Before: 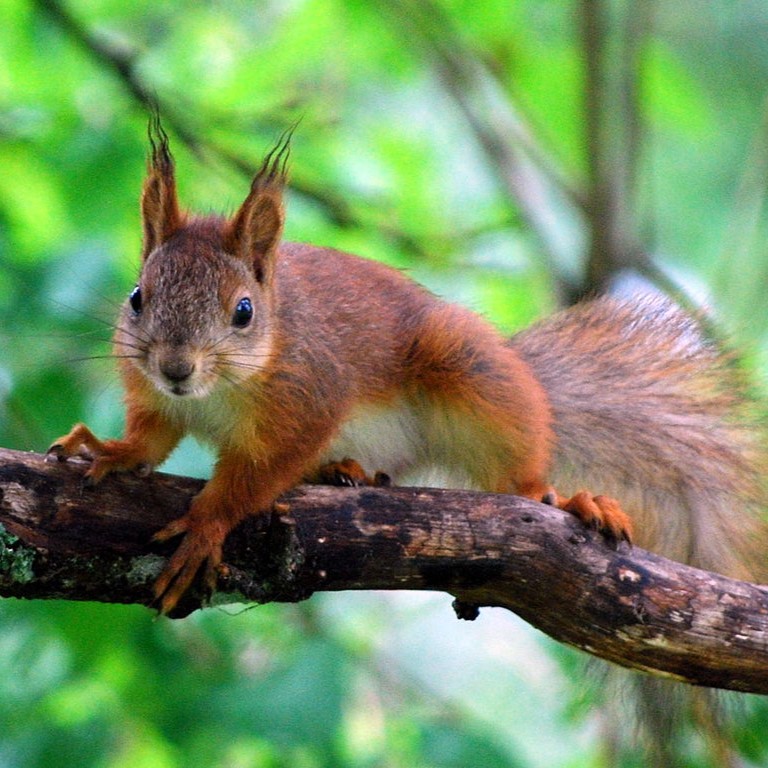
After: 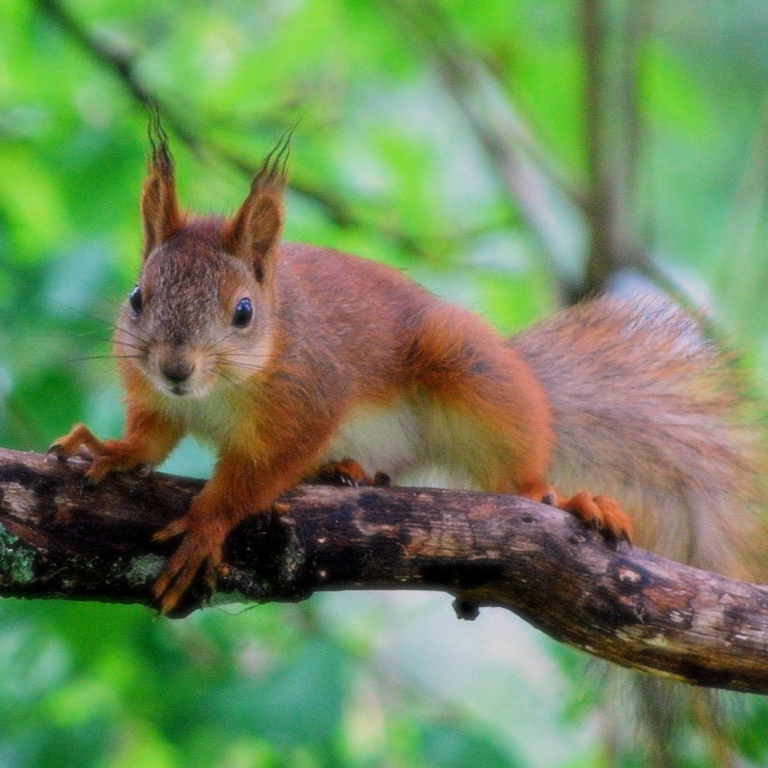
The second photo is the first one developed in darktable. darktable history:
filmic rgb: middle gray luminance 18.42%, black relative exposure -10.5 EV, white relative exposure 3.4 EV, threshold 6 EV, target black luminance 0%, hardness 6.03, latitude 99%, contrast 0.847, shadows ↔ highlights balance 0.505%, add noise in highlights 0, preserve chrominance max RGB, color science v3 (2019), use custom middle-gray values true, iterations of high-quality reconstruction 0, contrast in highlights soft, enable highlight reconstruction true
soften: size 19.52%, mix 20.32%
